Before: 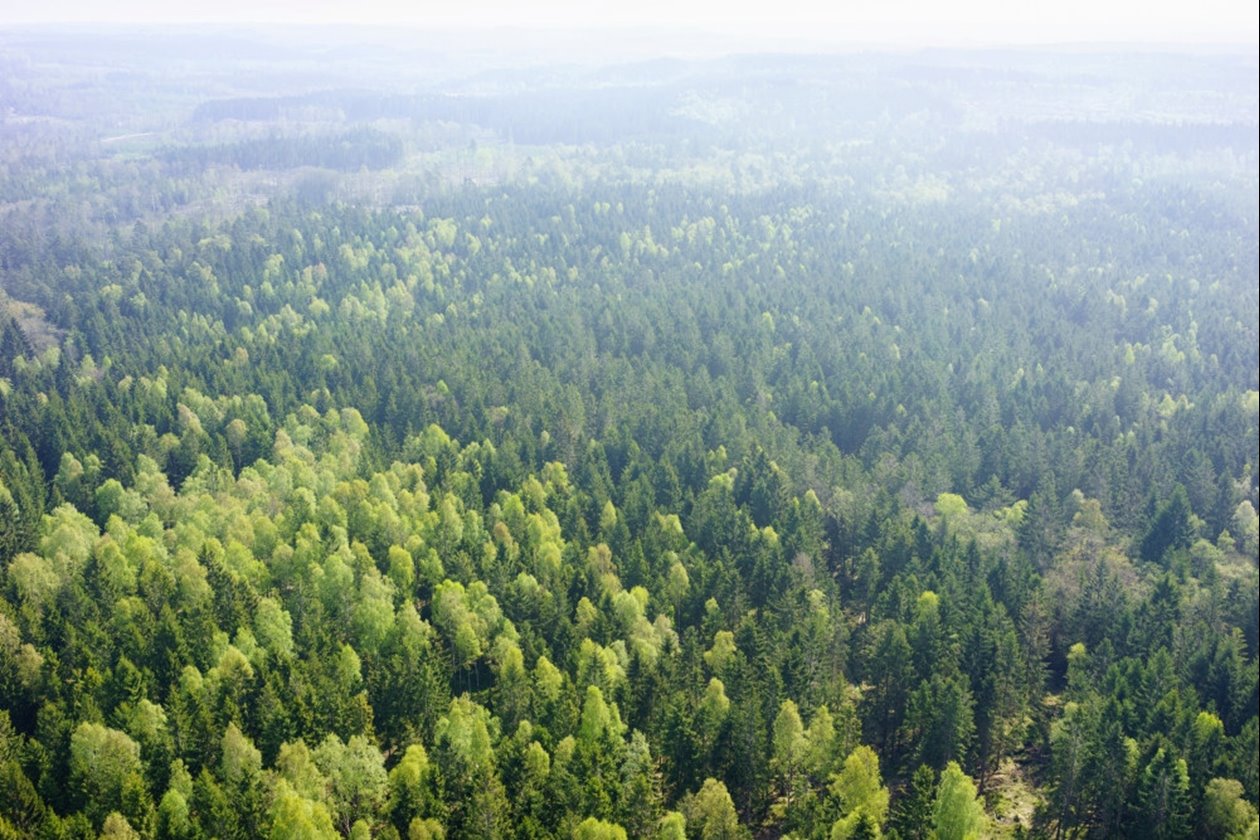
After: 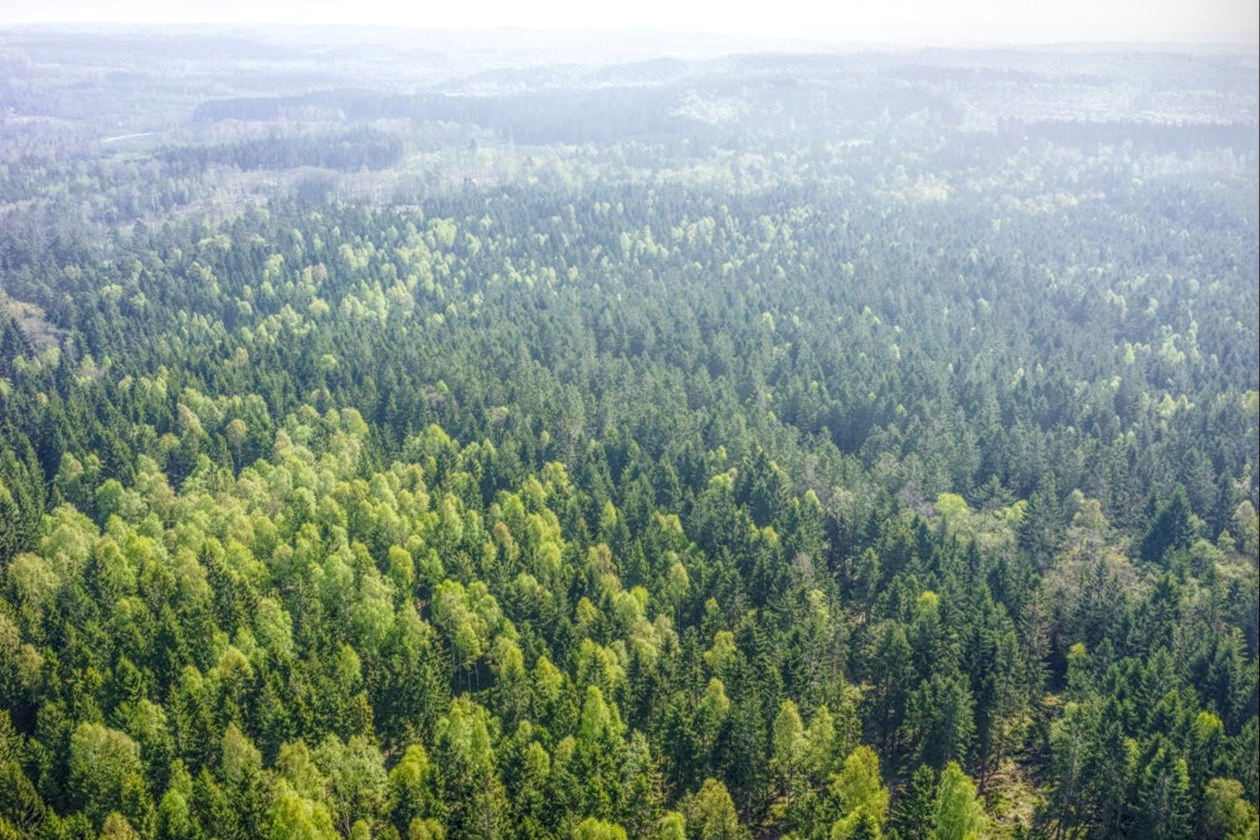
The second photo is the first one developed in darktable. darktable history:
local contrast: highlights 20%, shadows 23%, detail 200%, midtone range 0.2
